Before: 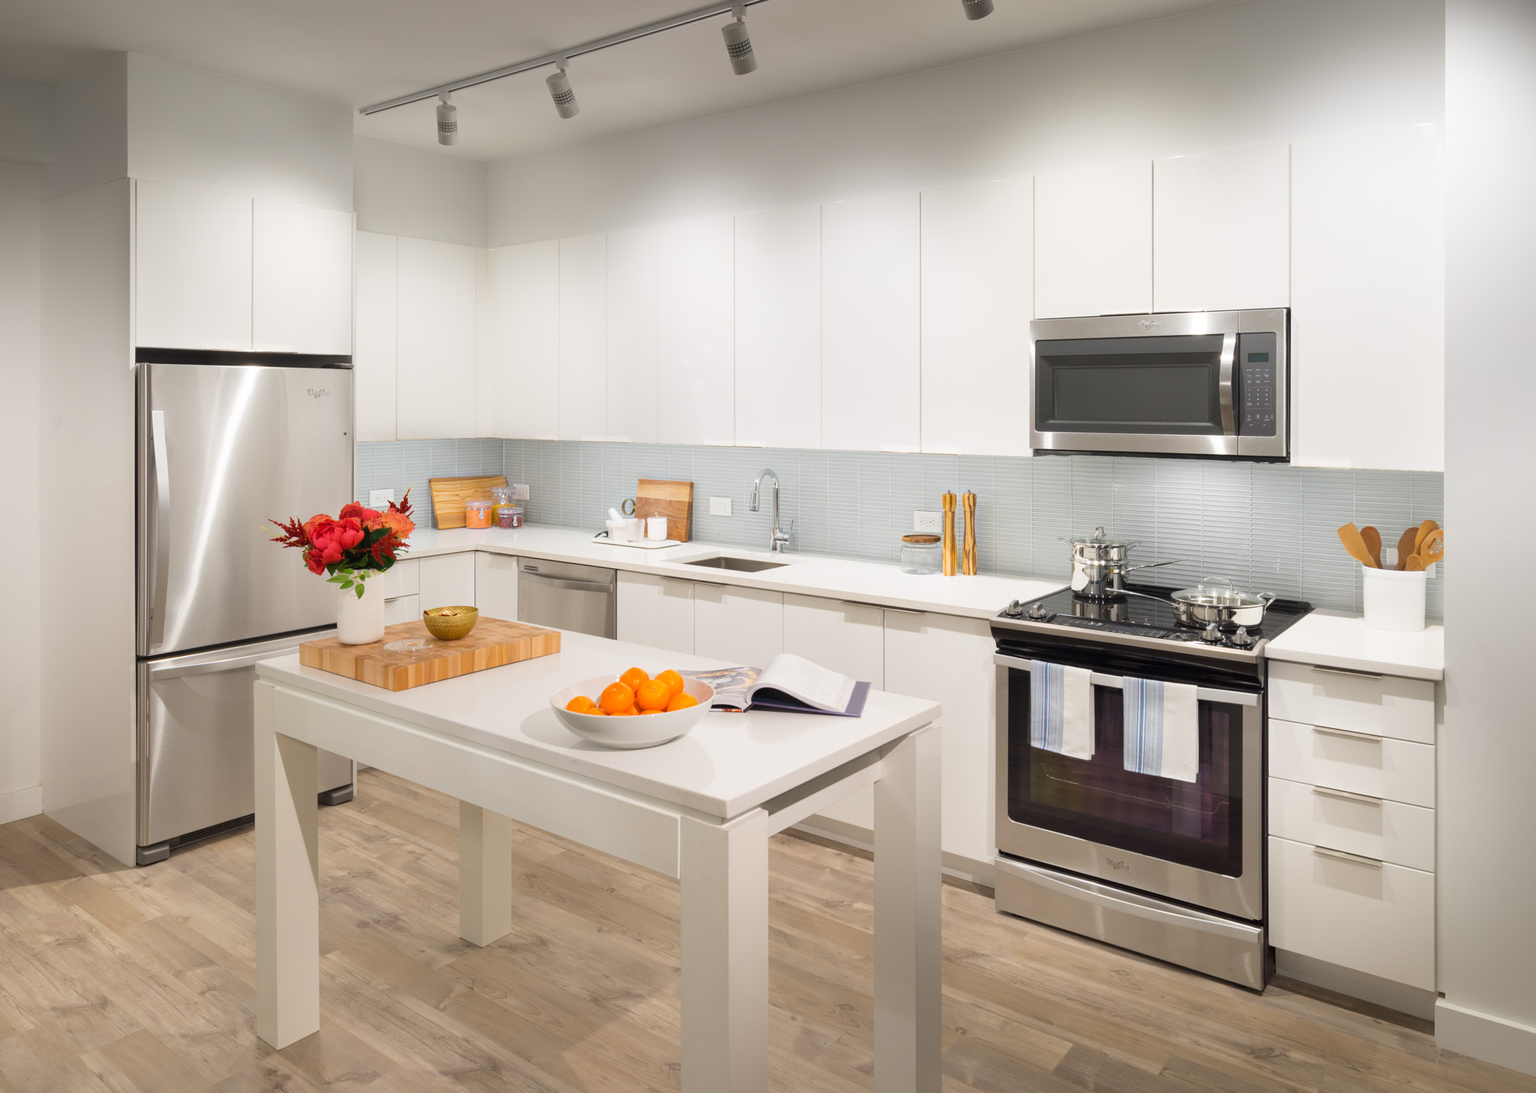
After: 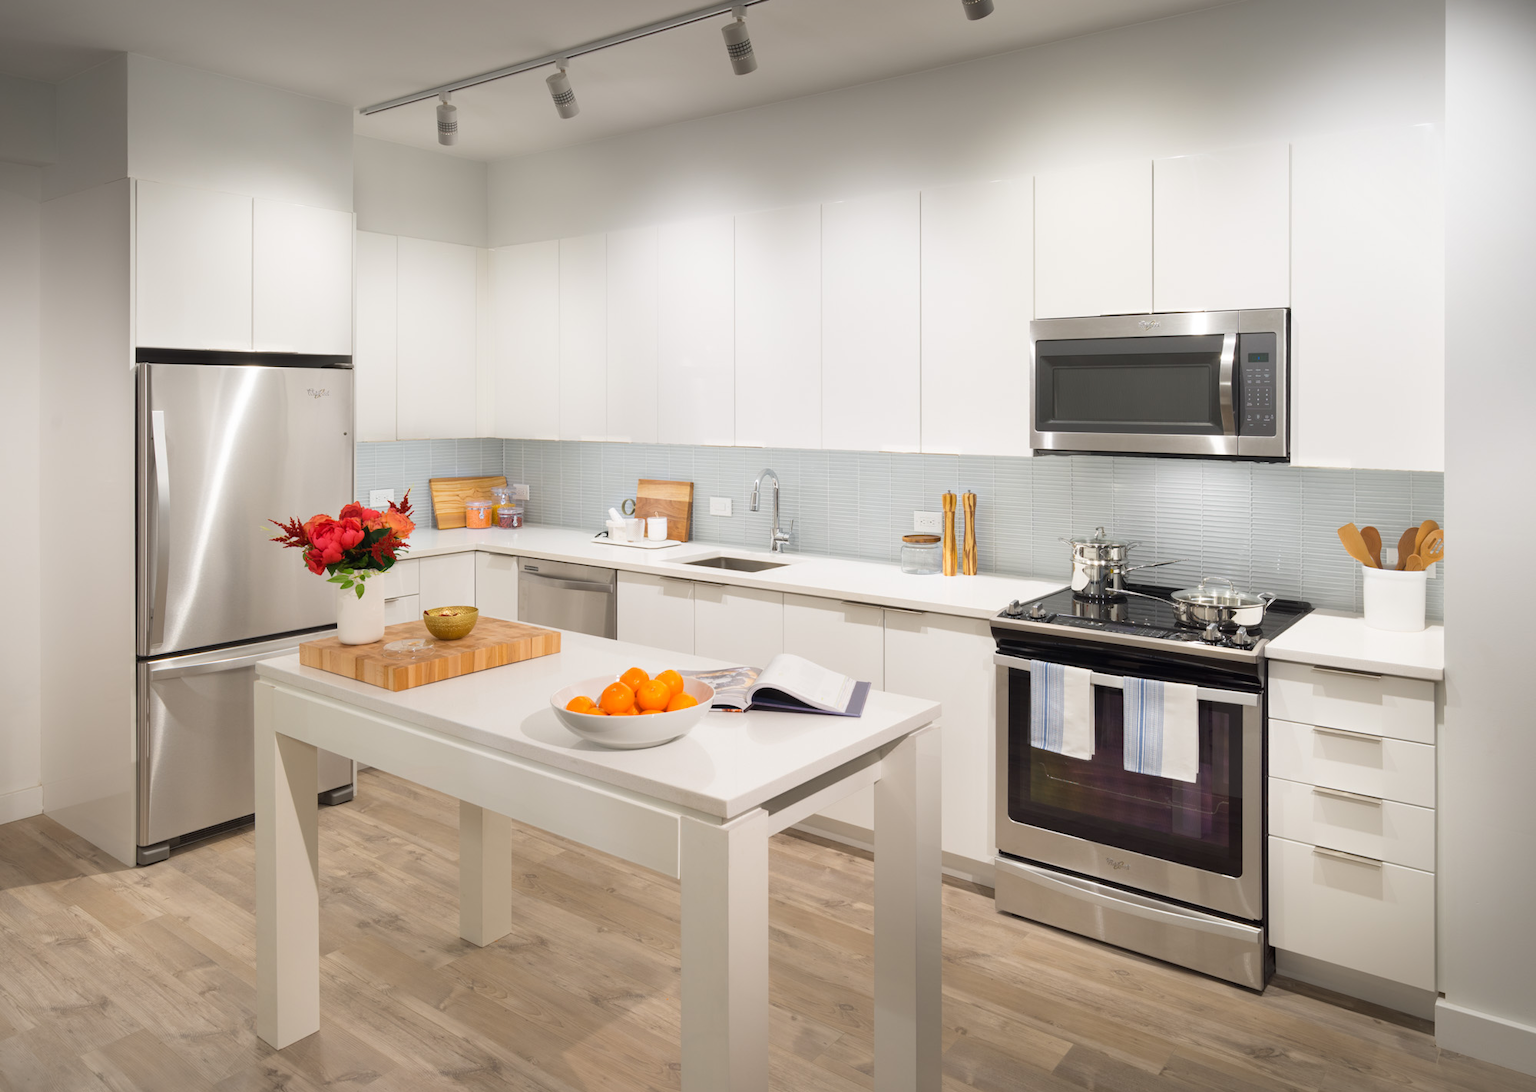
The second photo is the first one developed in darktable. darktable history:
vignetting: fall-off start 100.2%, brightness -0.194, saturation -0.308, width/height ratio 1.308
